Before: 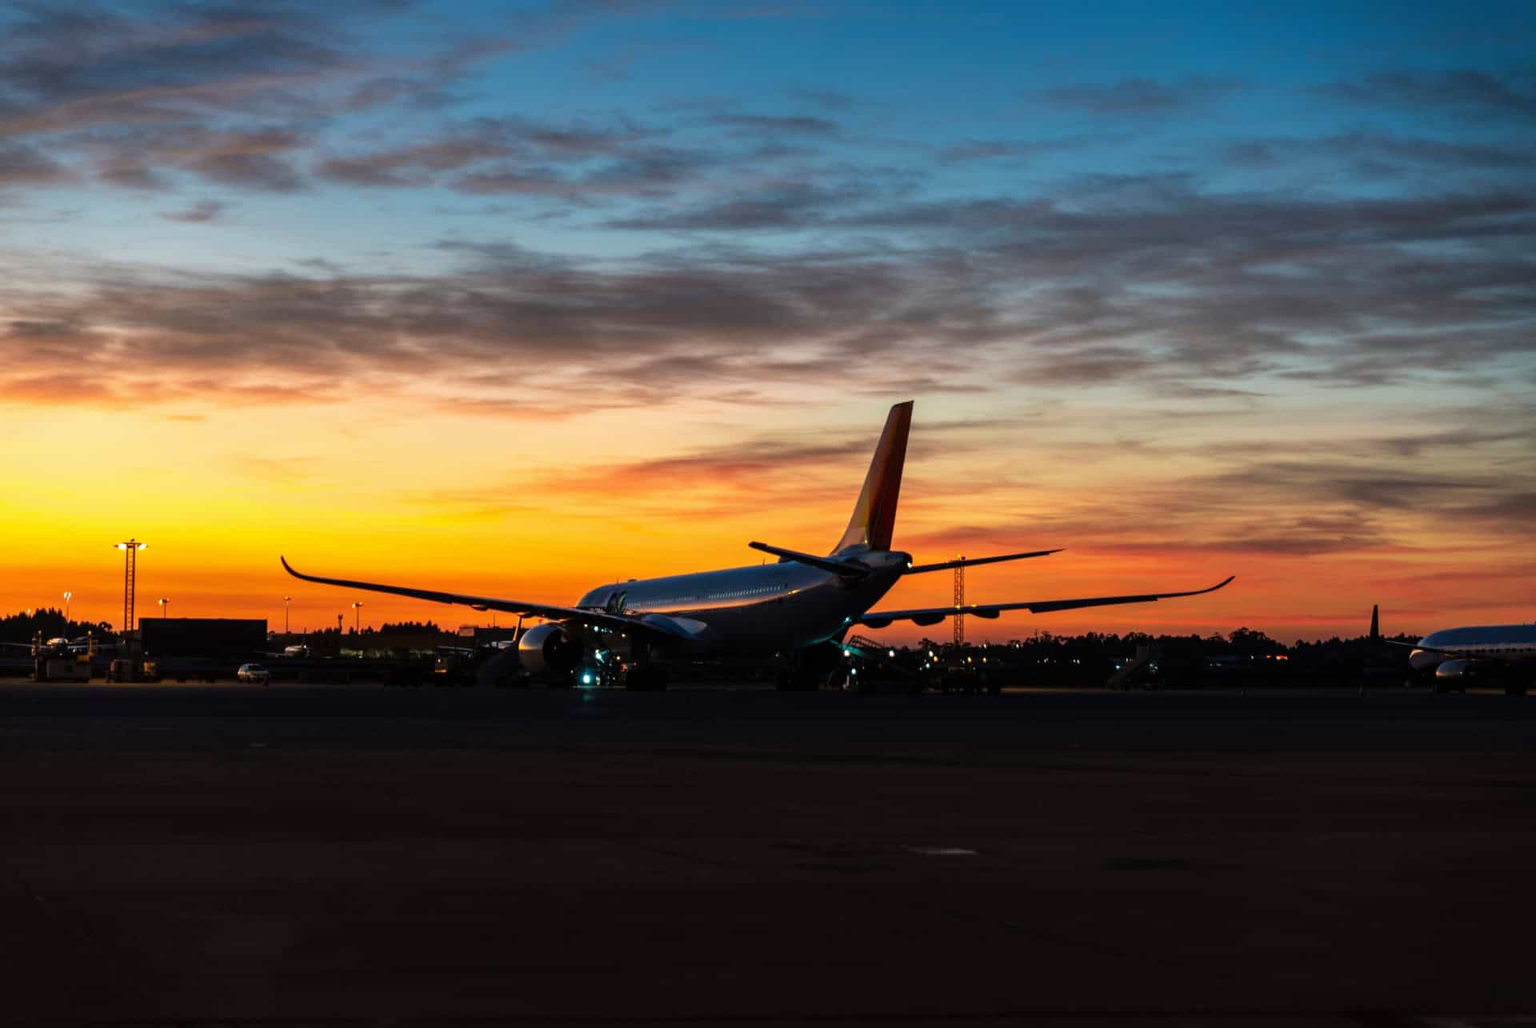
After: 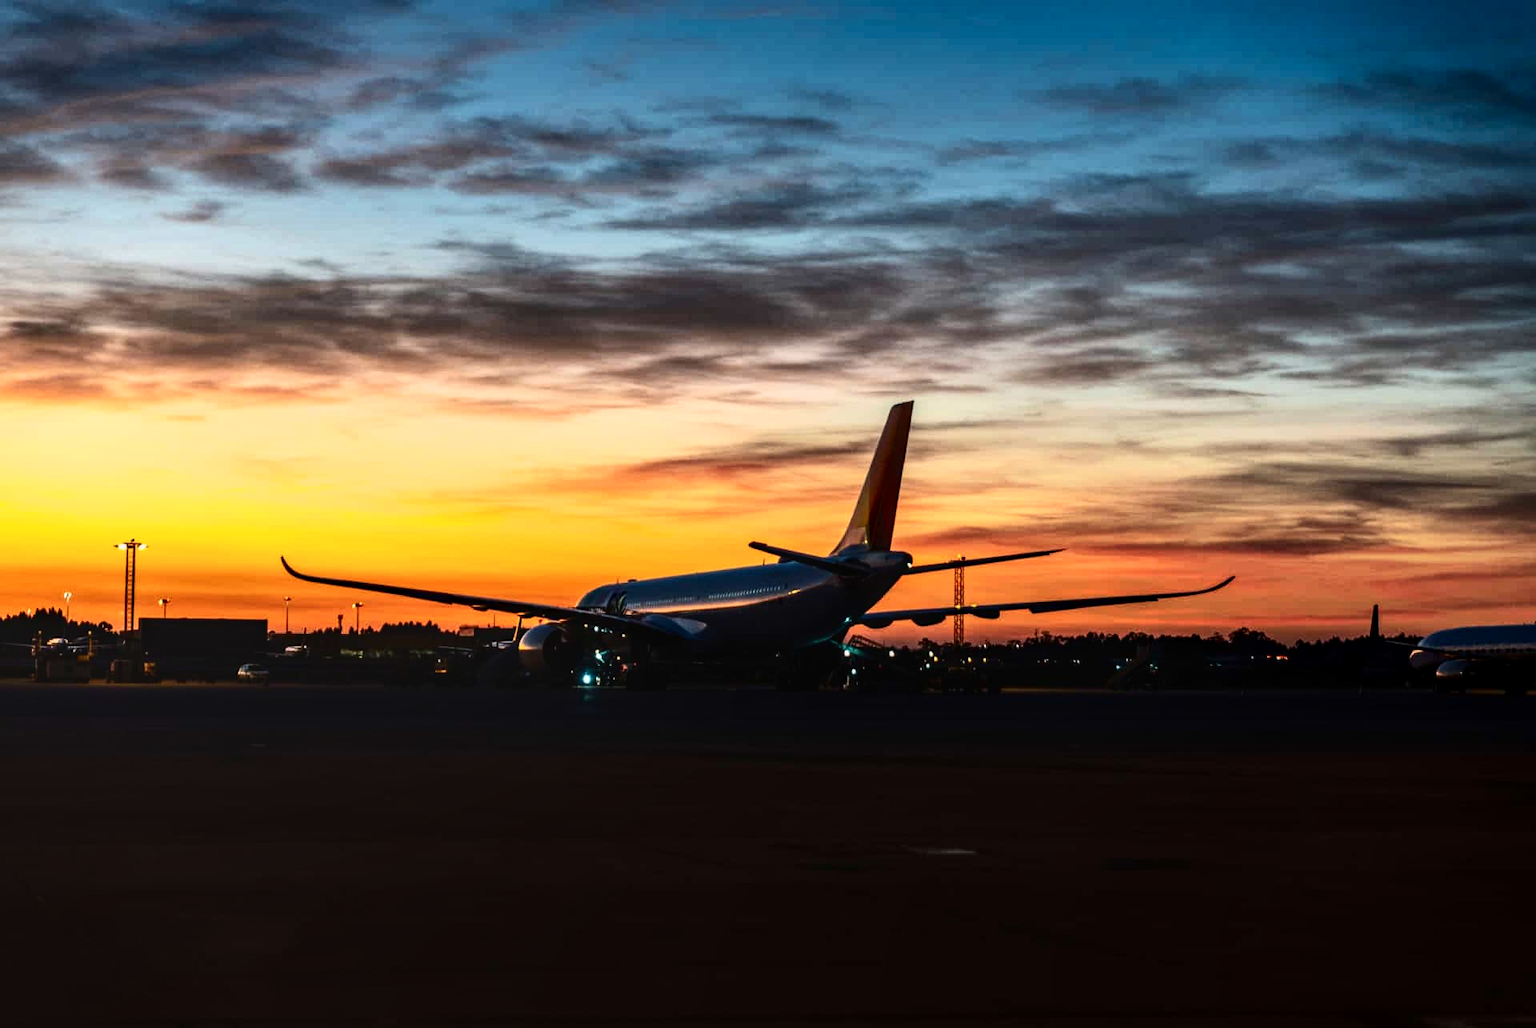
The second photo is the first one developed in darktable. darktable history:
local contrast: detail 130%
contrast brightness saturation: contrast 0.292
